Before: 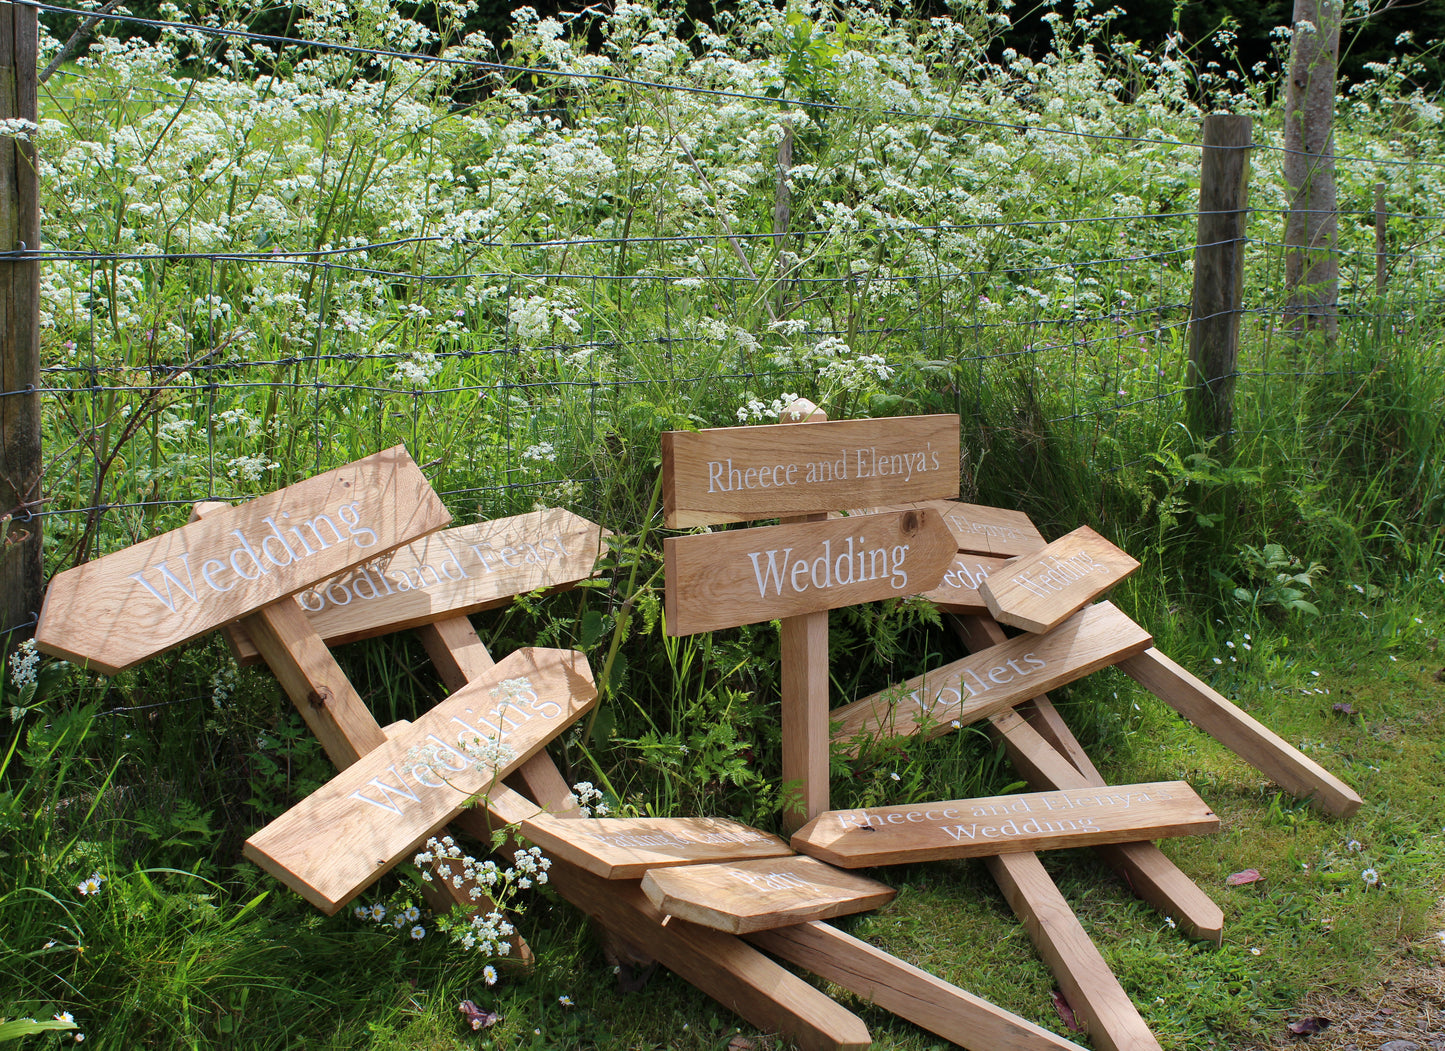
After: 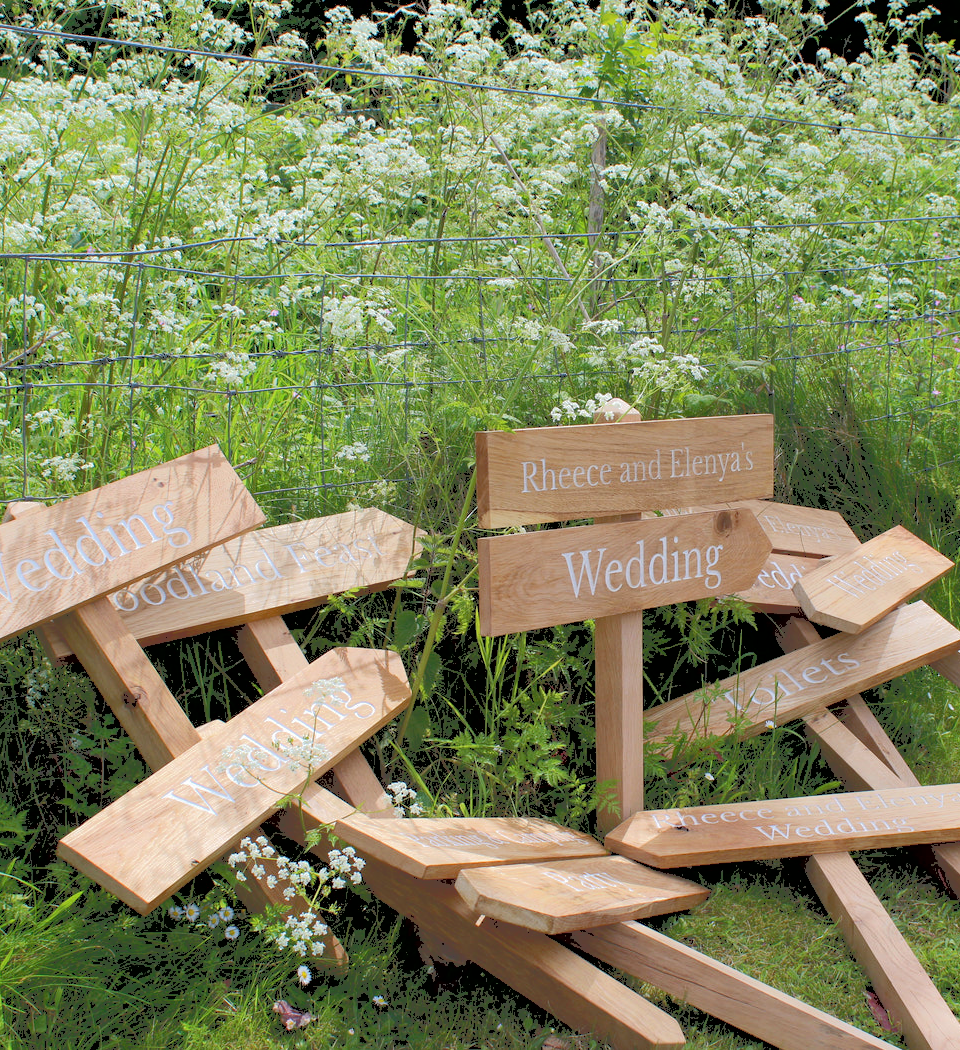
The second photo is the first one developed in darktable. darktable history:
tone curve: curves: ch0 [(0, 0) (0.003, 0.298) (0.011, 0.298) (0.025, 0.298) (0.044, 0.3) (0.069, 0.302) (0.1, 0.312) (0.136, 0.329) (0.177, 0.354) (0.224, 0.376) (0.277, 0.408) (0.335, 0.453) (0.399, 0.503) (0.468, 0.562) (0.543, 0.623) (0.623, 0.686) (0.709, 0.754) (0.801, 0.825) (0.898, 0.873) (1, 1)], color space Lab, independent channels, preserve colors none
crop and rotate: left 12.886%, right 20.631%
exposure: black level correction 0.01, exposure 0.017 EV, compensate highlight preservation false
